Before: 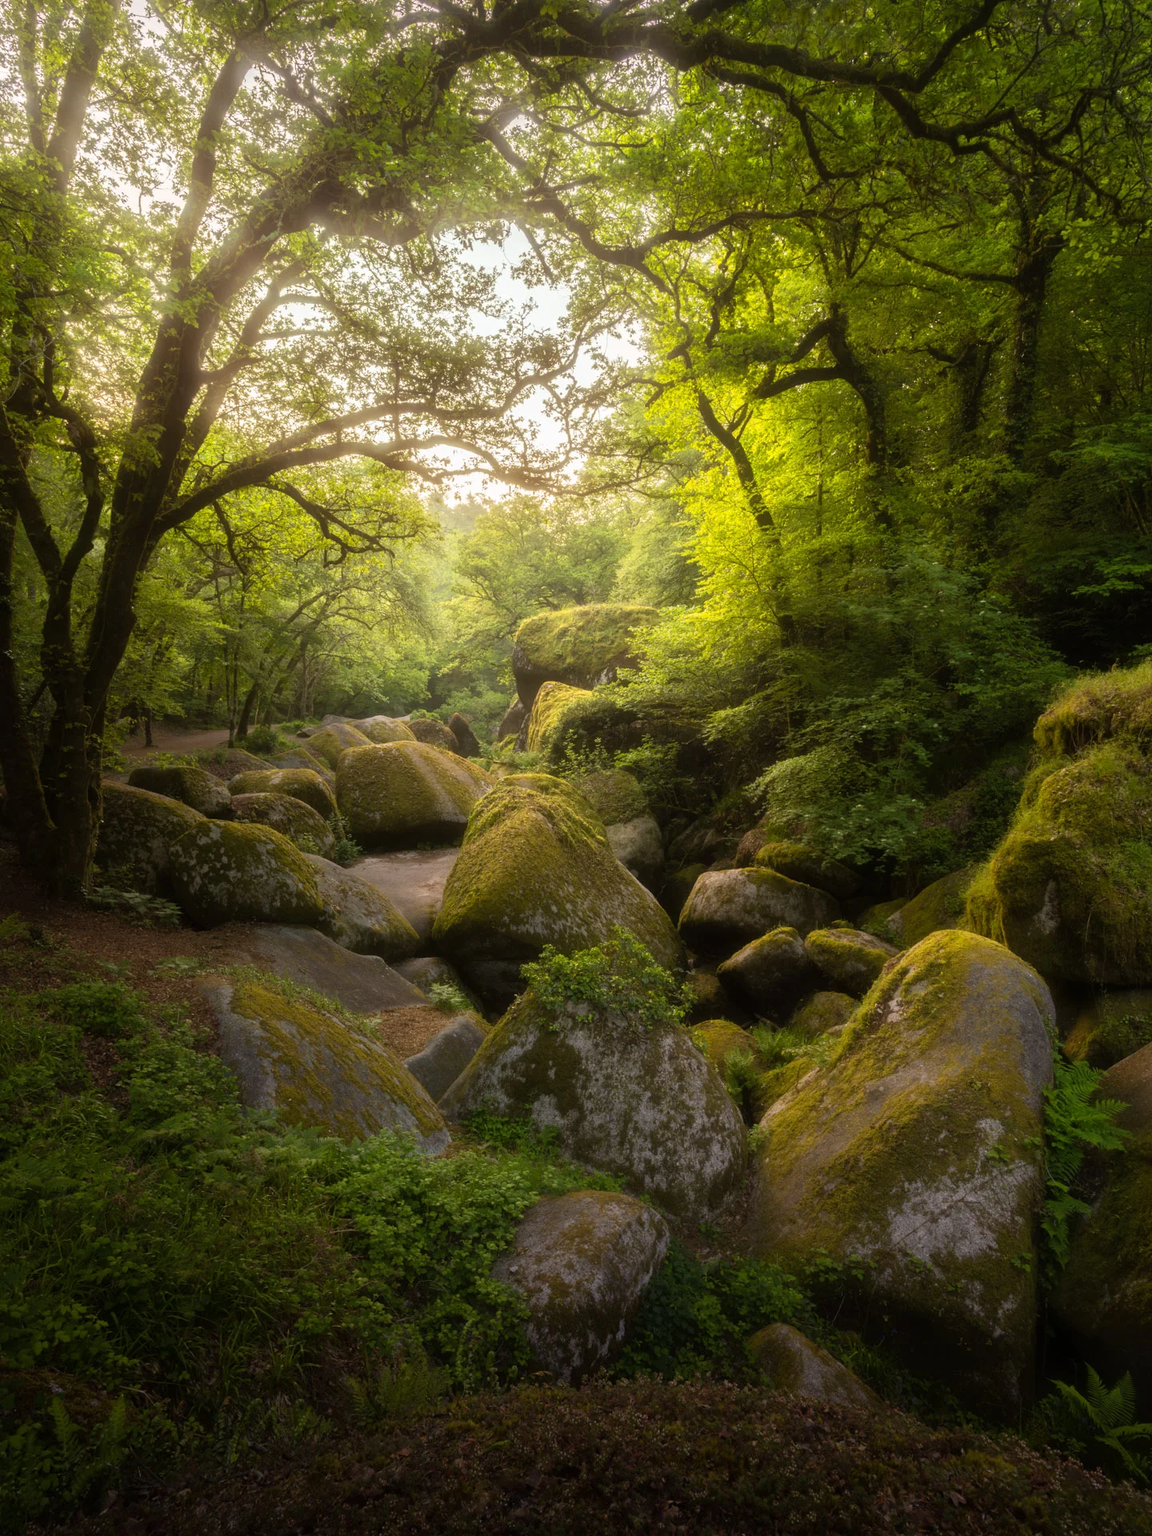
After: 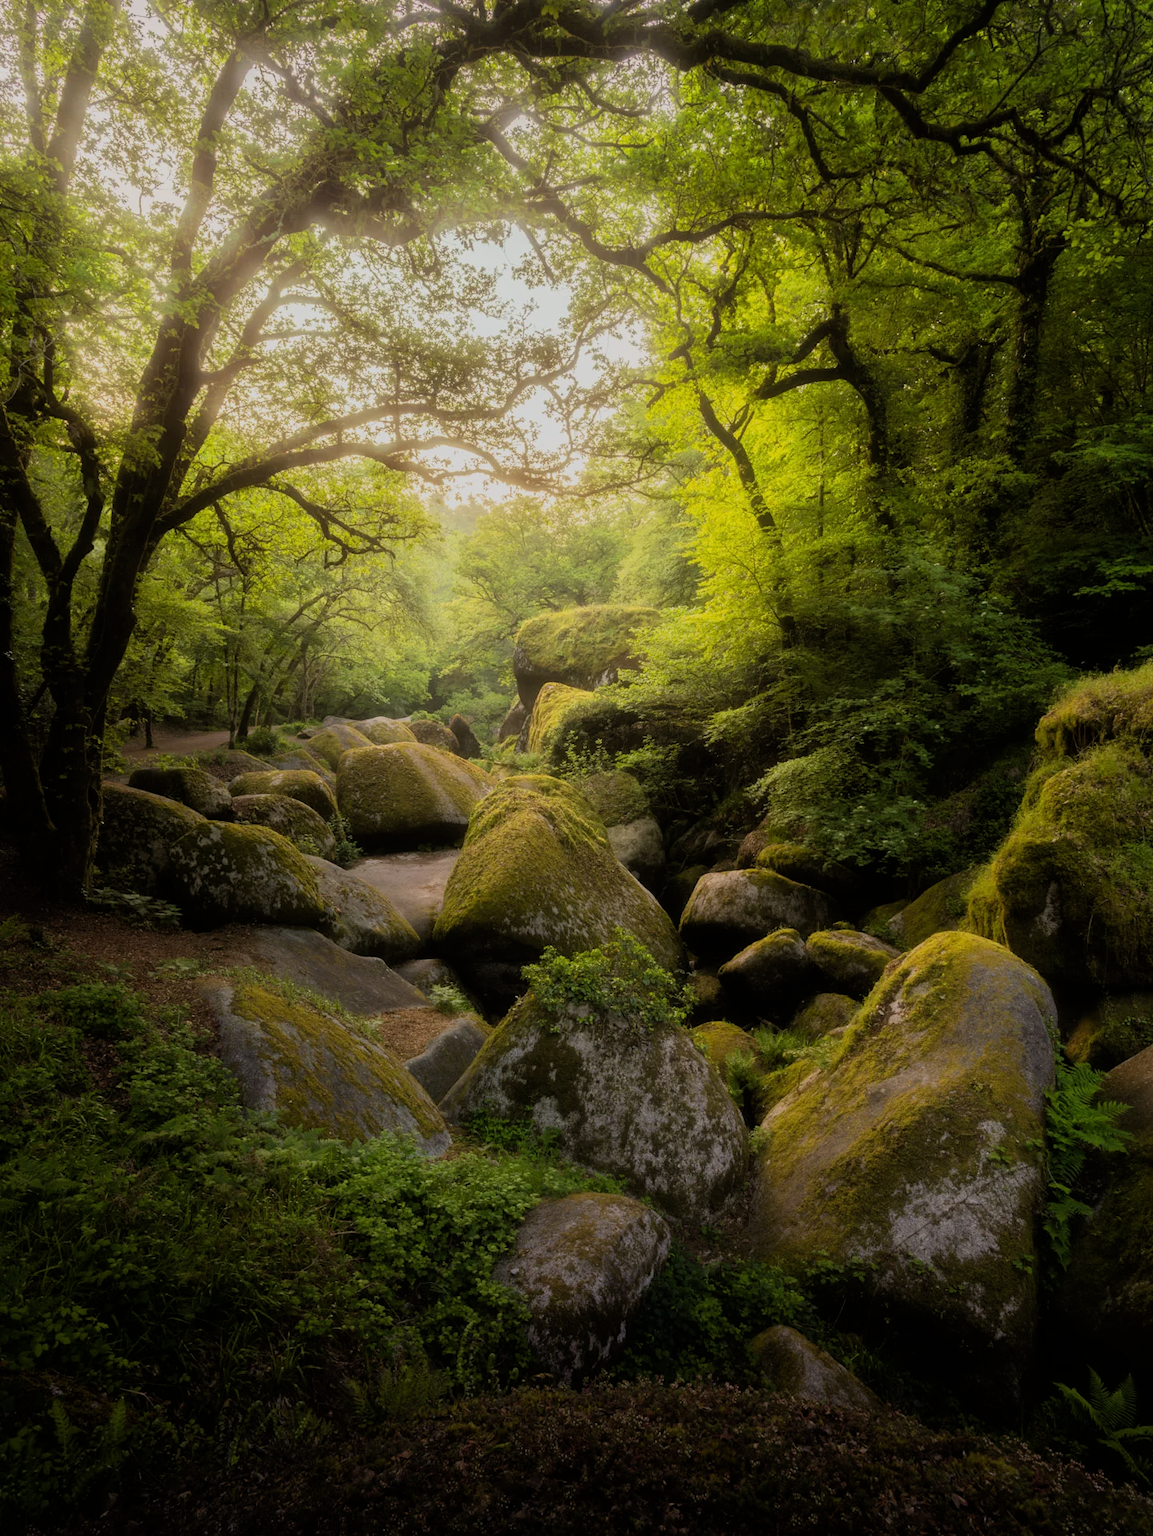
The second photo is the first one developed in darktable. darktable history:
crop: top 0.05%, bottom 0.098%
filmic rgb: black relative exposure -7.65 EV, white relative exposure 4.56 EV, hardness 3.61, color science v6 (2022)
